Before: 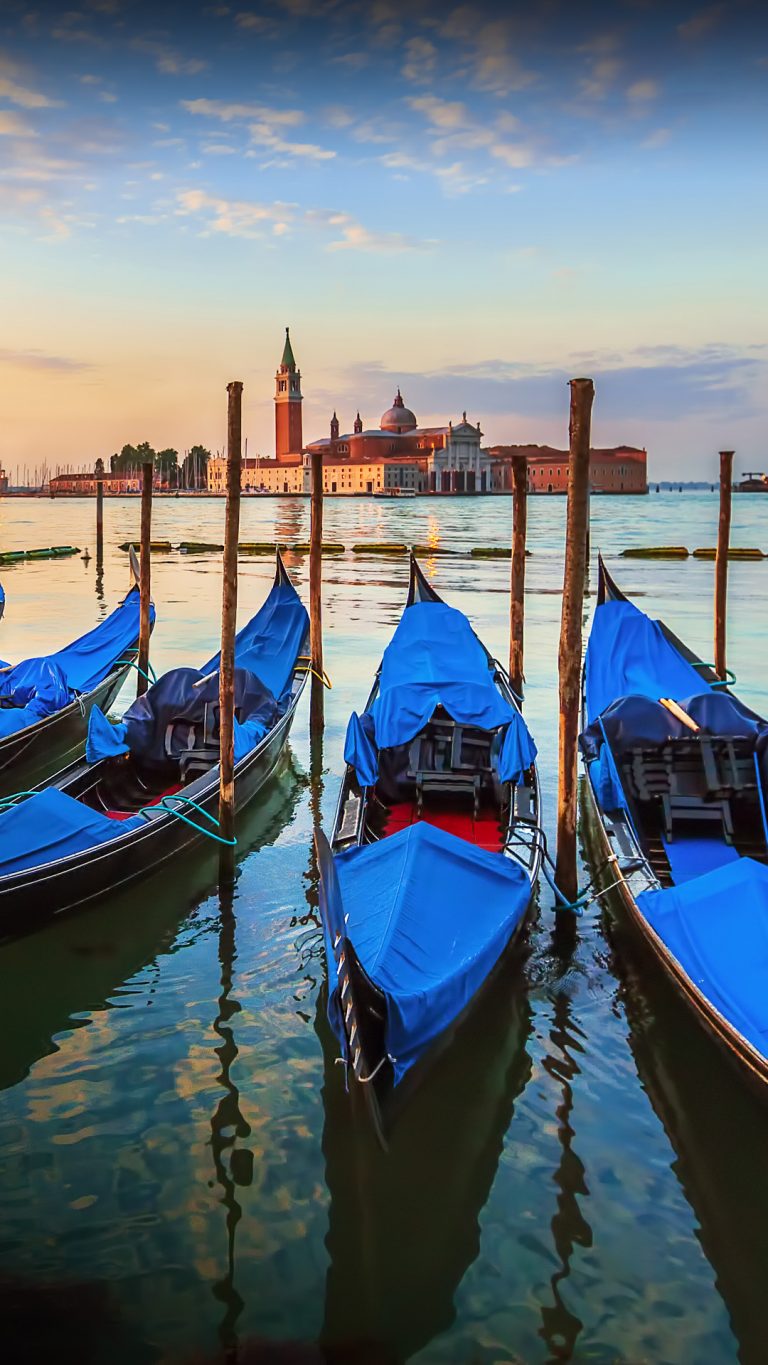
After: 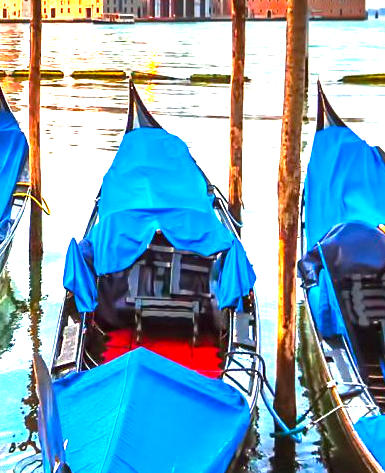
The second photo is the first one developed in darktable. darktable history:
crop: left 36.607%, top 34.735%, right 13.146%, bottom 30.611%
color balance: contrast 6.48%, output saturation 113.3%
exposure: black level correction 0, exposure 1.45 EV, compensate exposure bias true, compensate highlight preservation false
